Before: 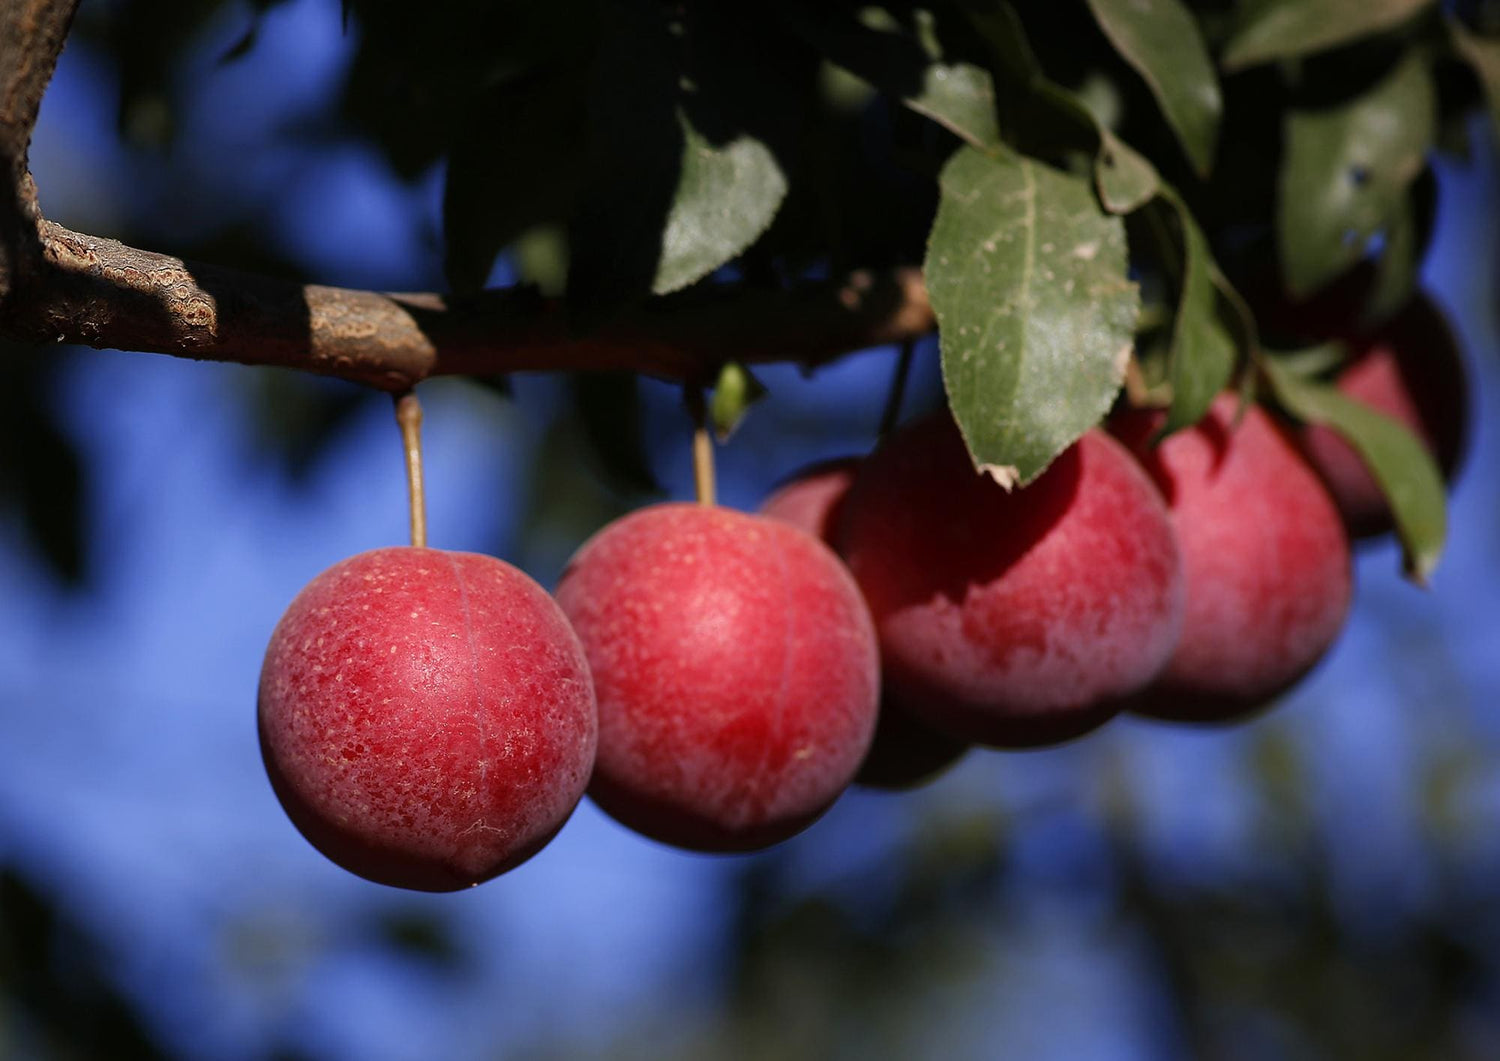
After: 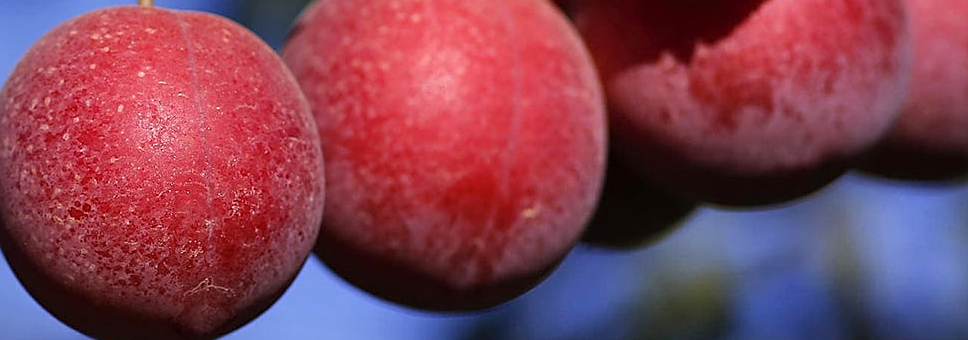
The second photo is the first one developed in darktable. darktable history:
crop: left 18.205%, top 51.049%, right 17.198%, bottom 16.826%
sharpen: on, module defaults
shadows and highlights: soften with gaussian
